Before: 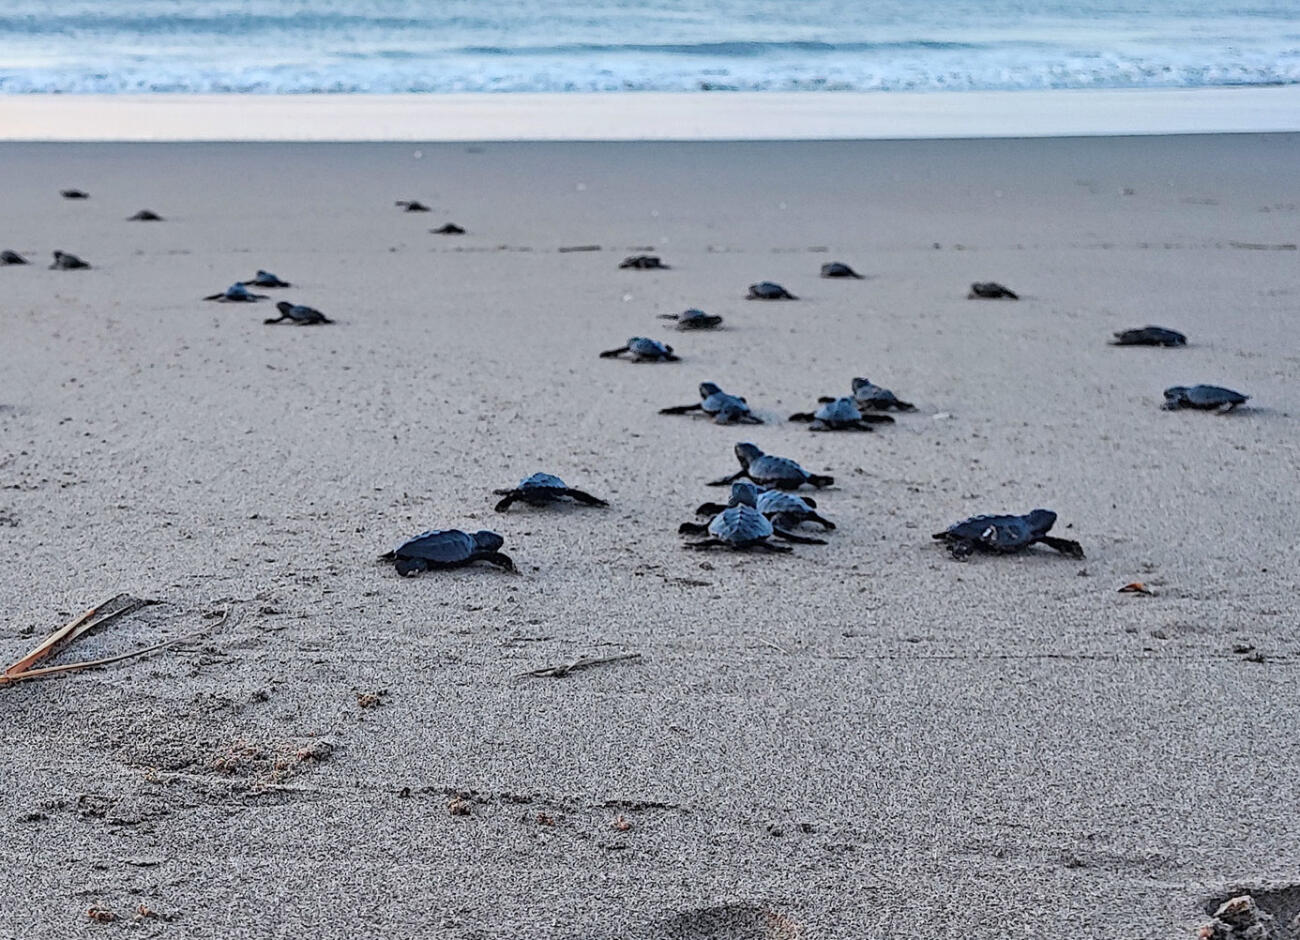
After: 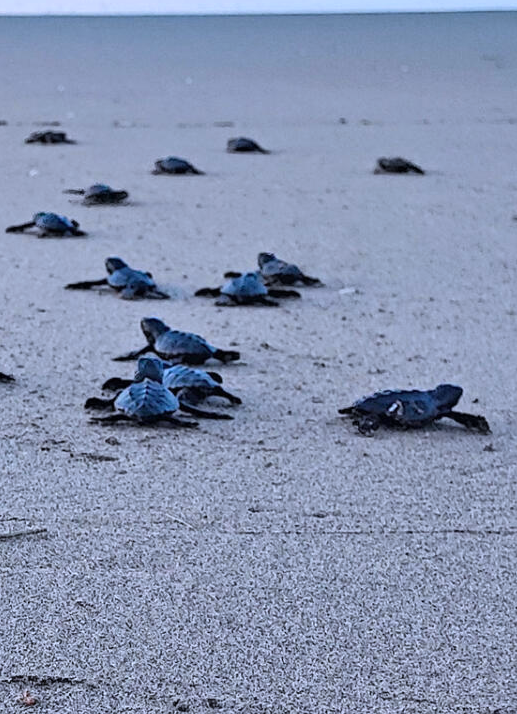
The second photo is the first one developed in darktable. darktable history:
crop: left 45.721%, top 13.393%, right 14.118%, bottom 10.01%
tone equalizer: on, module defaults
color calibration: illuminant as shot in camera, x 0.37, y 0.382, temperature 4313.32 K
exposure: compensate highlight preservation false
